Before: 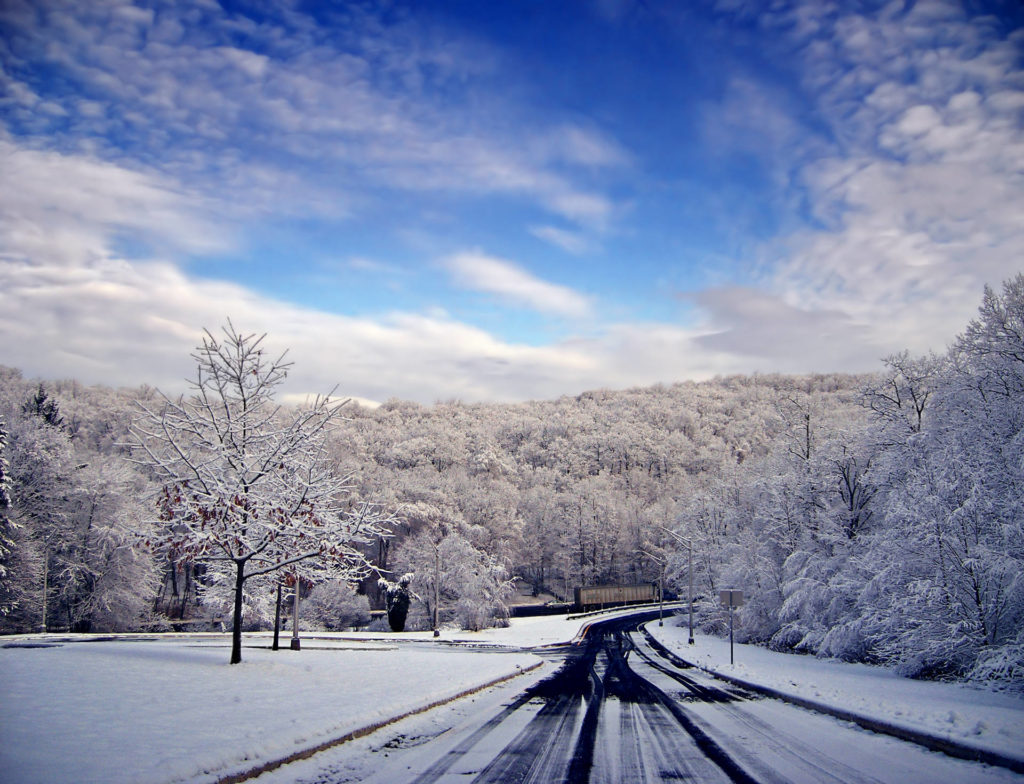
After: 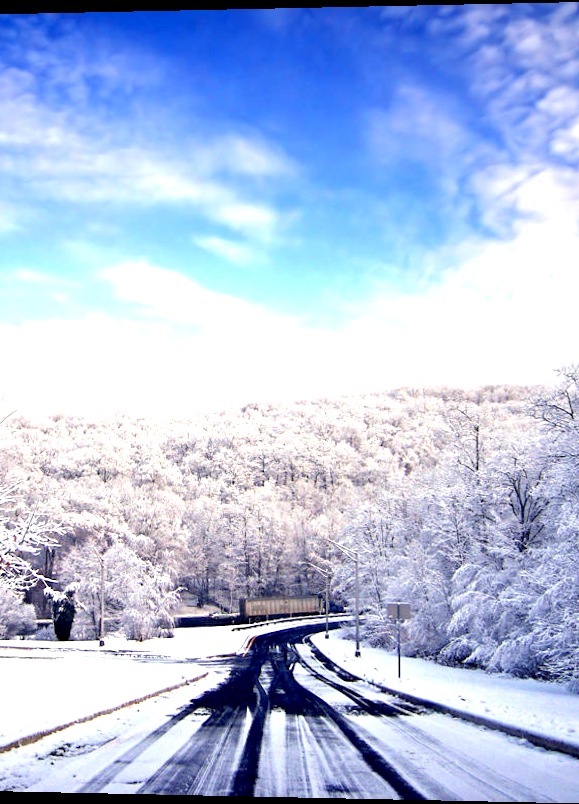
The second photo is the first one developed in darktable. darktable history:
white balance: emerald 1
rotate and perspective: lens shift (horizontal) -0.055, automatic cropping off
exposure: black level correction 0.001, exposure 1.3 EV, compensate highlight preservation false
crop: left 31.458%, top 0%, right 11.876%
